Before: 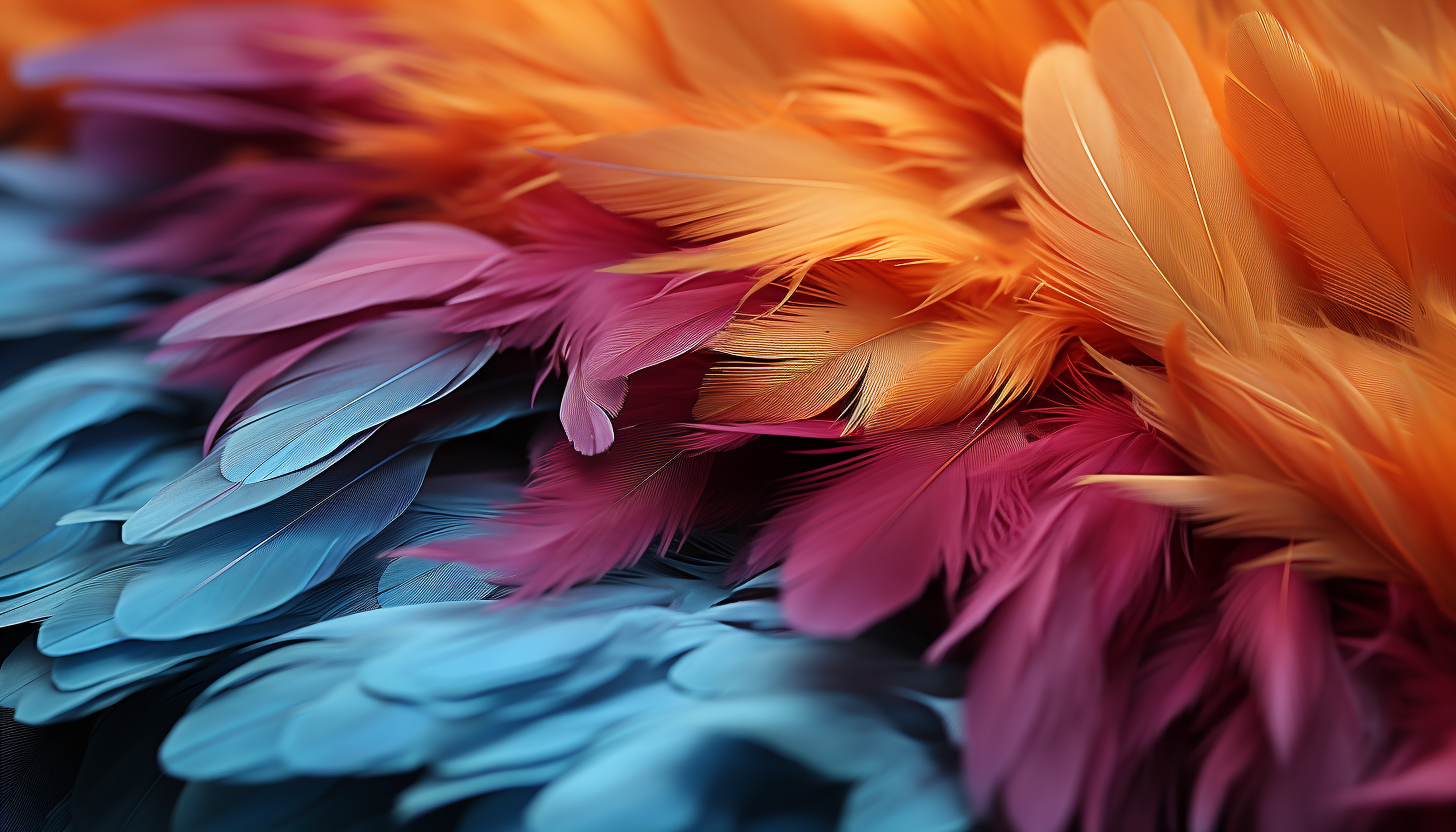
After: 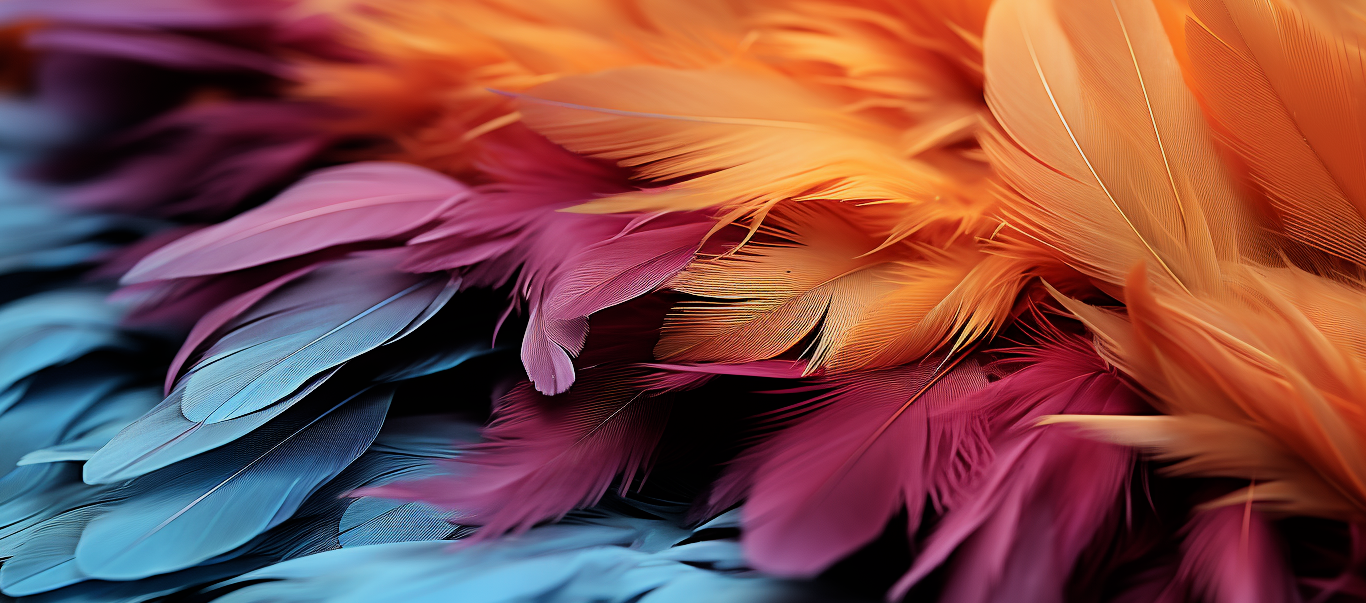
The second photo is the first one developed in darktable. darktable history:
crop: left 2.737%, top 7.287%, right 3.421%, bottom 20.179%
filmic rgb: hardness 4.17, contrast 1.364, color science v6 (2022)
